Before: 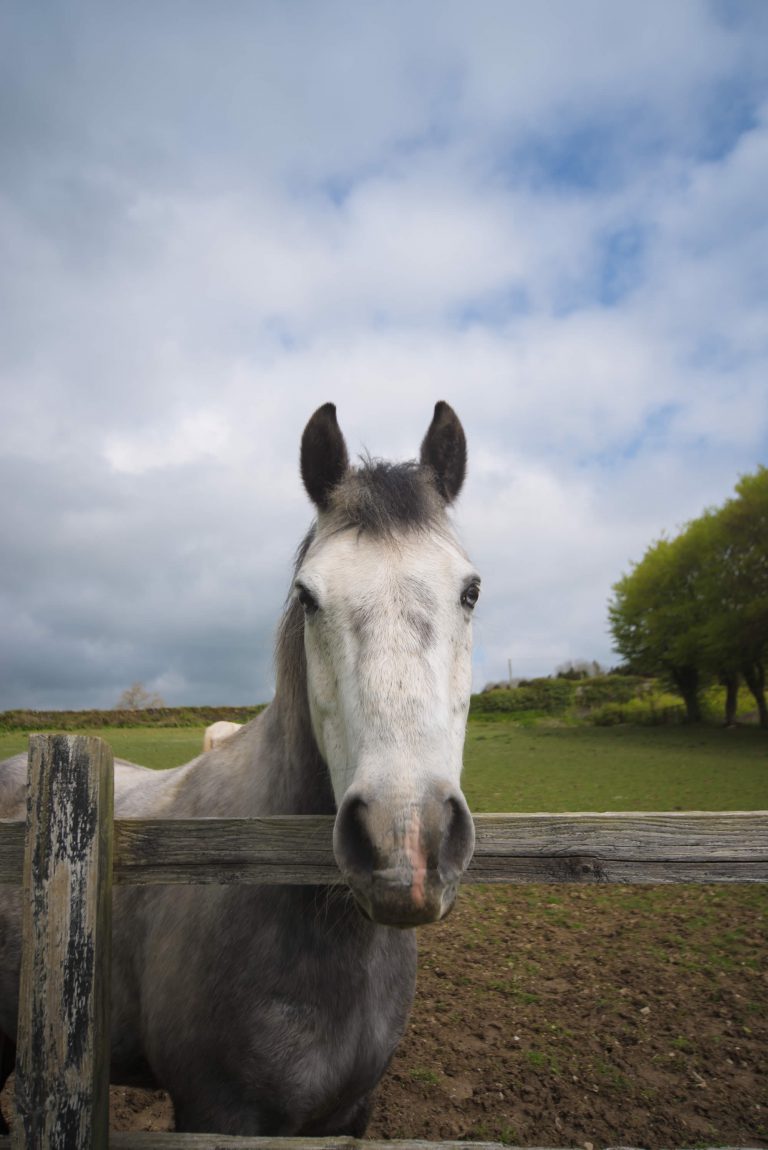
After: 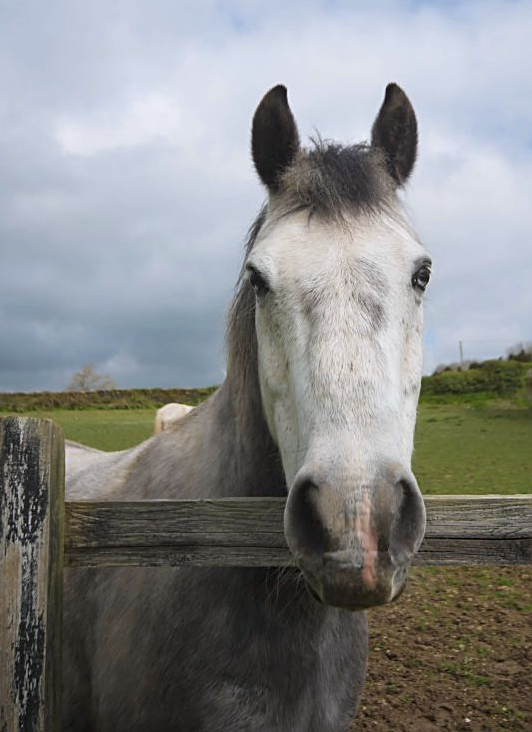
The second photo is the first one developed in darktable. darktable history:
white balance: red 0.982, blue 1.018
sharpen: on, module defaults
crop: left 6.488%, top 27.668%, right 24.183%, bottom 8.656%
tone equalizer: on, module defaults
